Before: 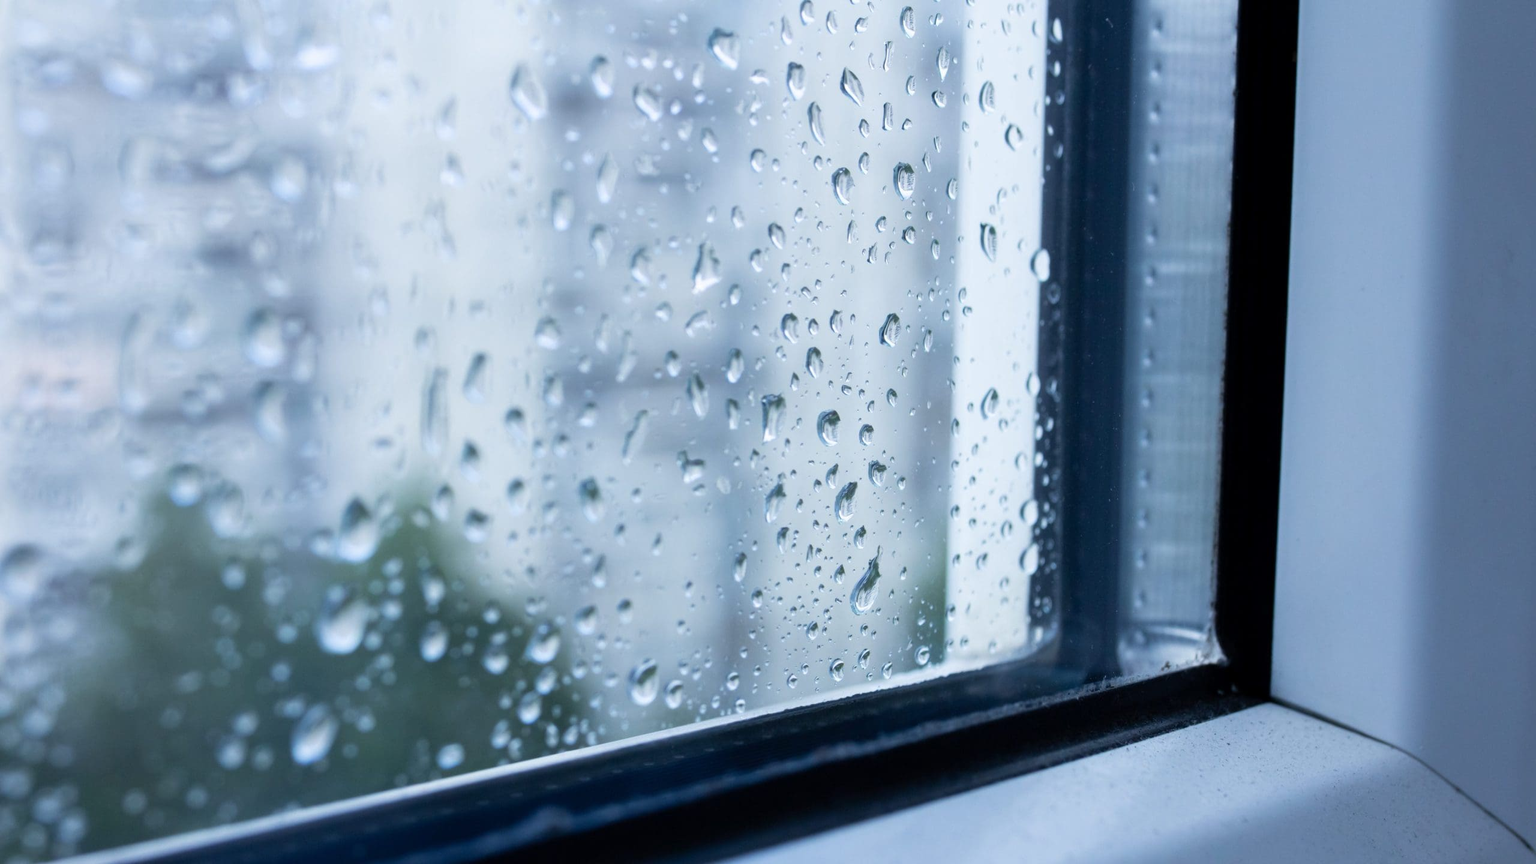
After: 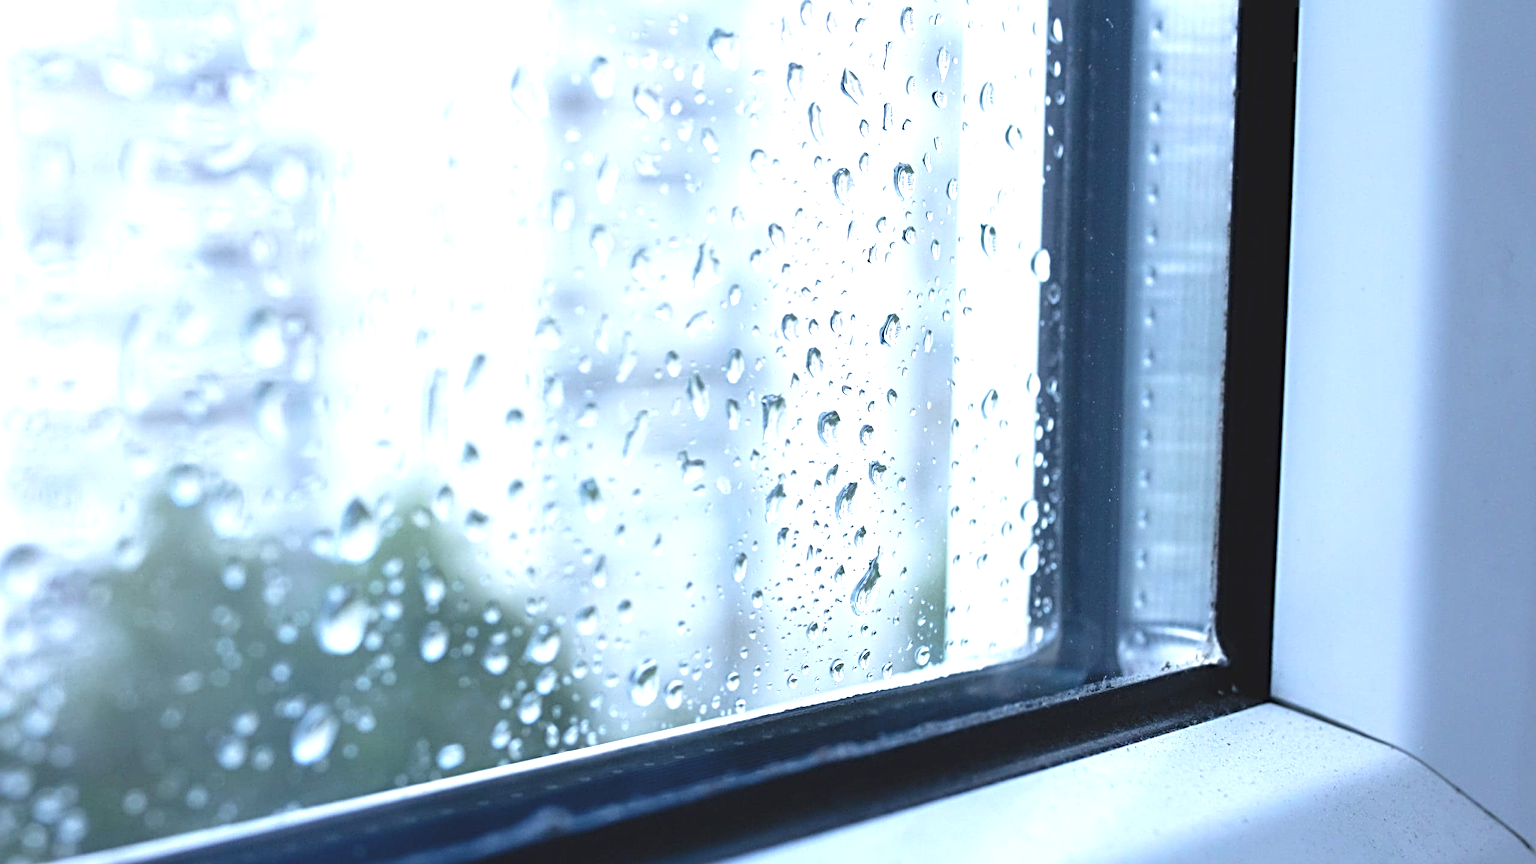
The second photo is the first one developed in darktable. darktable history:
sharpen: radius 4.883
color balance: lift [1.007, 1, 1, 1], gamma [1.097, 1, 1, 1]
exposure: black level correction 0, exposure 0.95 EV, compensate exposure bias true, compensate highlight preservation false
